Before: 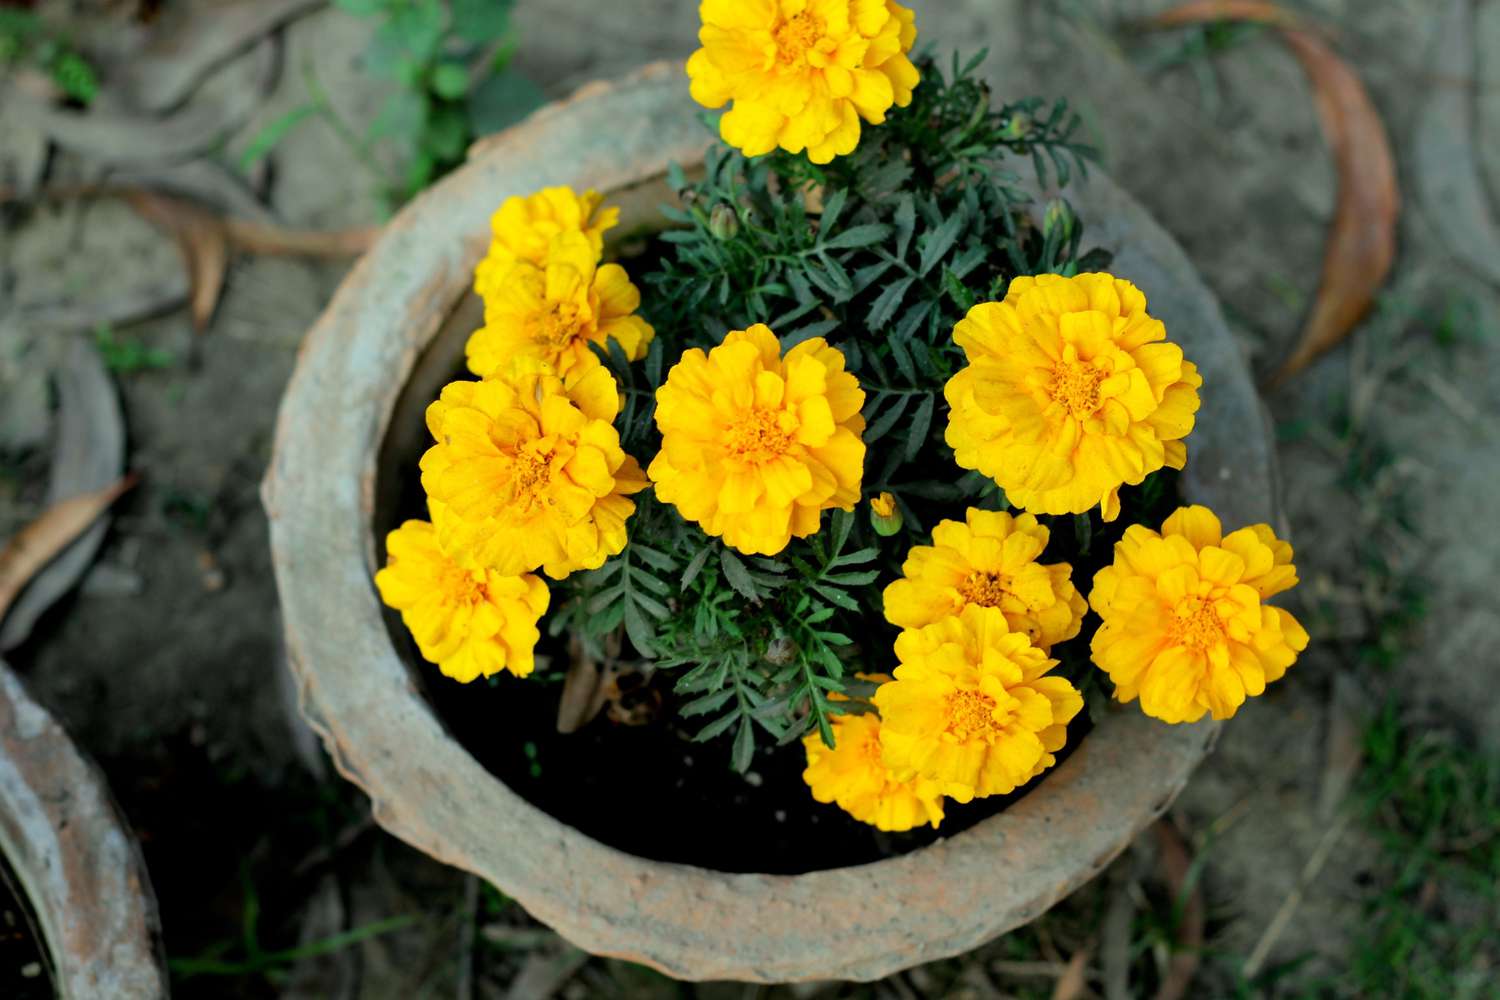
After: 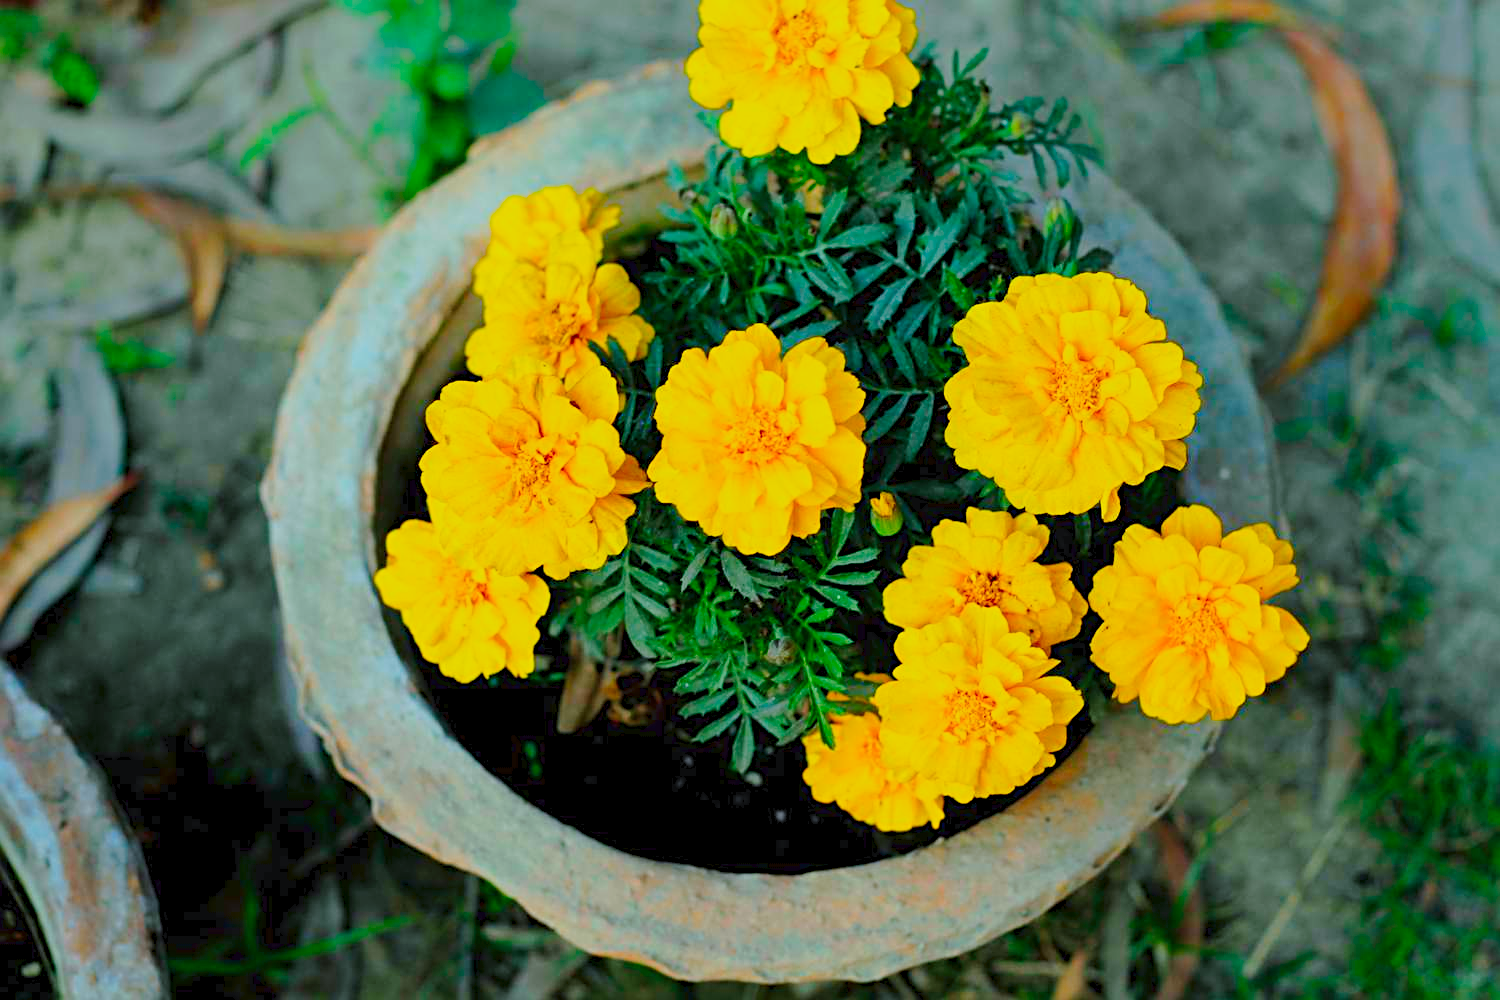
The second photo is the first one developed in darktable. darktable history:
color balance rgb: shadows lift › chroma 2.052%, shadows lift › hue 250.93°, linear chroma grading › global chroma 14.801%, perceptual saturation grading › global saturation 17.353%, contrast -29.814%
contrast brightness saturation: saturation 0.104
color correction: highlights a* -3.81, highlights b* -10.91
tone curve: curves: ch0 [(0, 0) (0.003, 0.024) (0.011, 0.032) (0.025, 0.041) (0.044, 0.054) (0.069, 0.069) (0.1, 0.09) (0.136, 0.116) (0.177, 0.162) (0.224, 0.213) (0.277, 0.278) (0.335, 0.359) (0.399, 0.447) (0.468, 0.543) (0.543, 0.621) (0.623, 0.717) (0.709, 0.807) (0.801, 0.876) (0.898, 0.934) (1, 1)], preserve colors none
sharpen: radius 2.728
